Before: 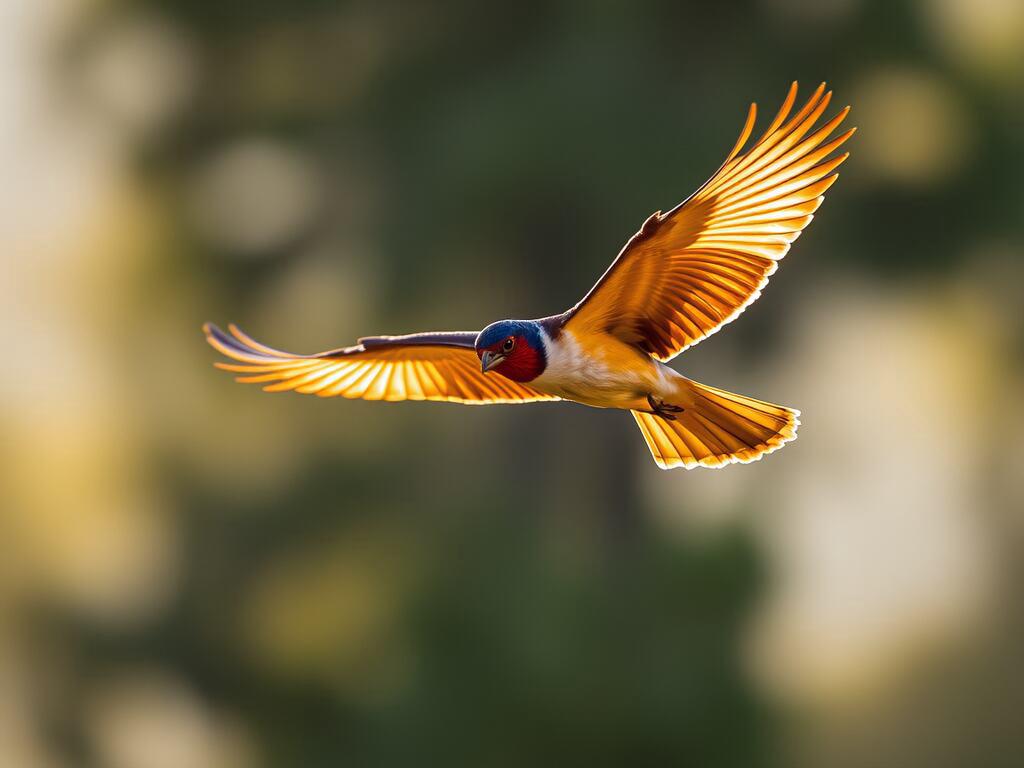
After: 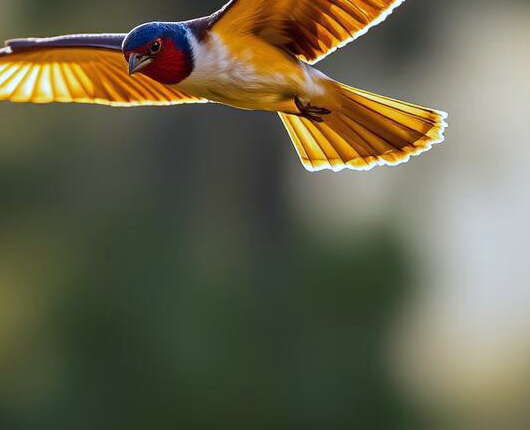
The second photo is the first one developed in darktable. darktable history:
crop: left 34.479%, top 38.822%, right 13.718%, bottom 5.172%
white balance: red 0.926, green 1.003, blue 1.133
